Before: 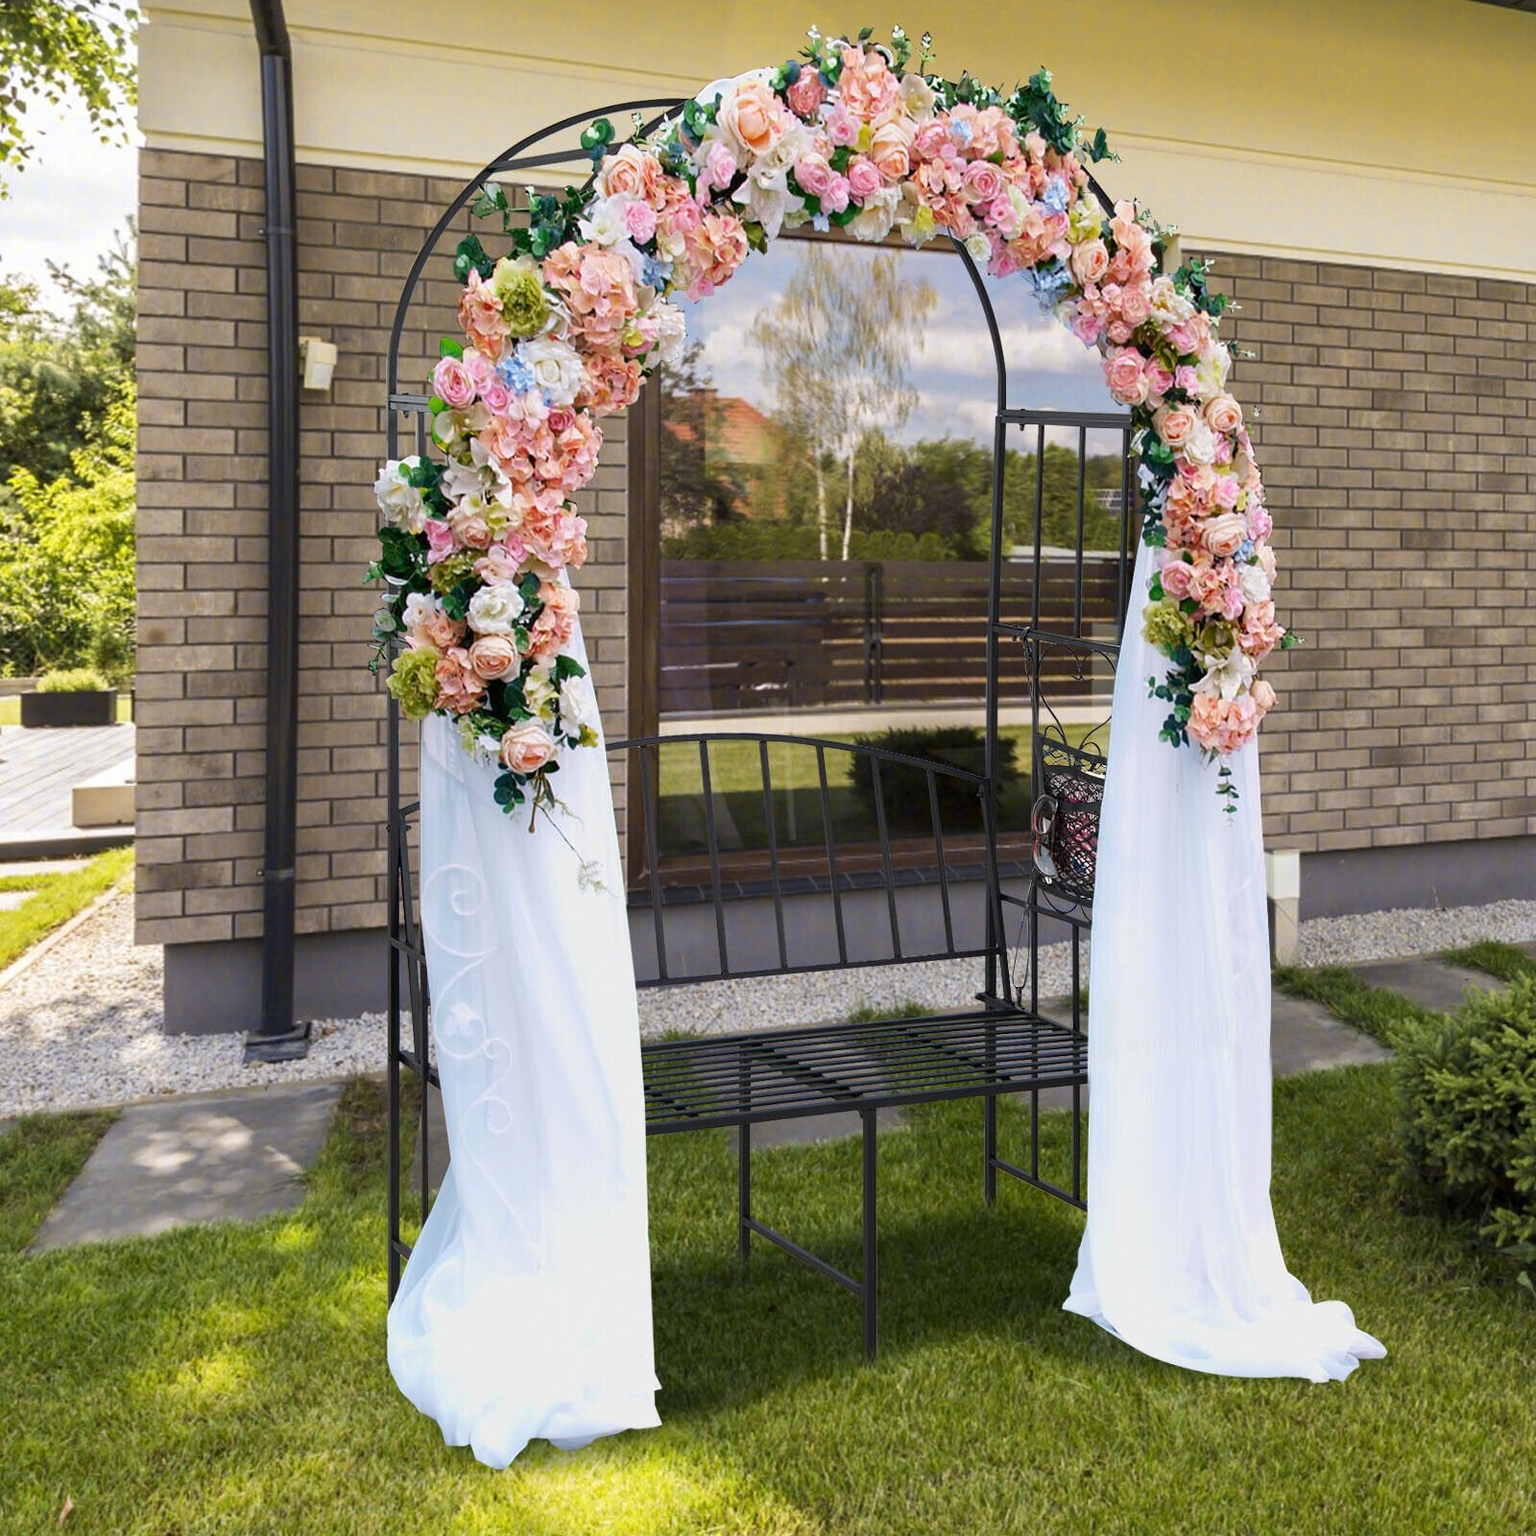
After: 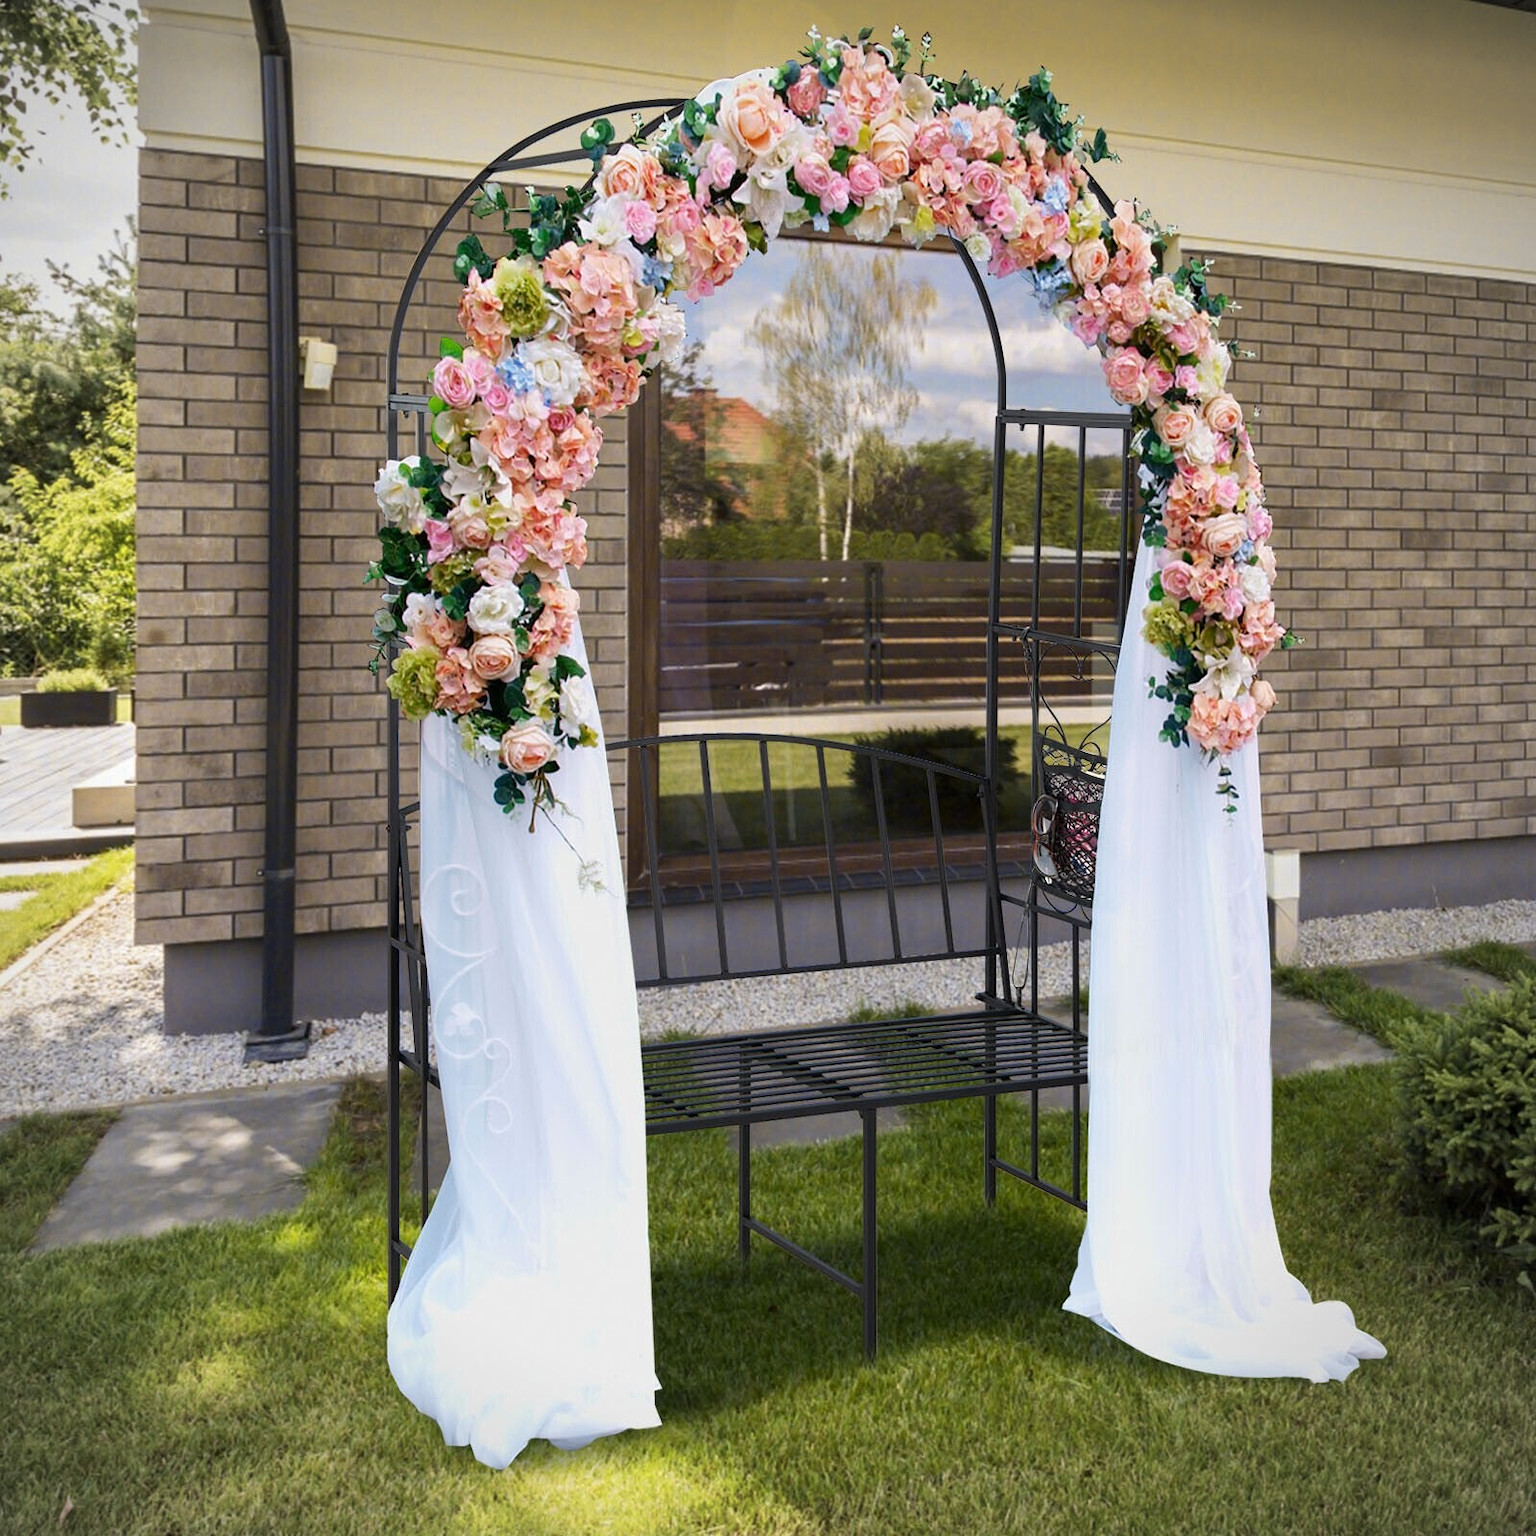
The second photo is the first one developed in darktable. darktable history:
vignetting: fall-off start 81.45%, fall-off radius 62.43%, automatic ratio true, width/height ratio 1.422
